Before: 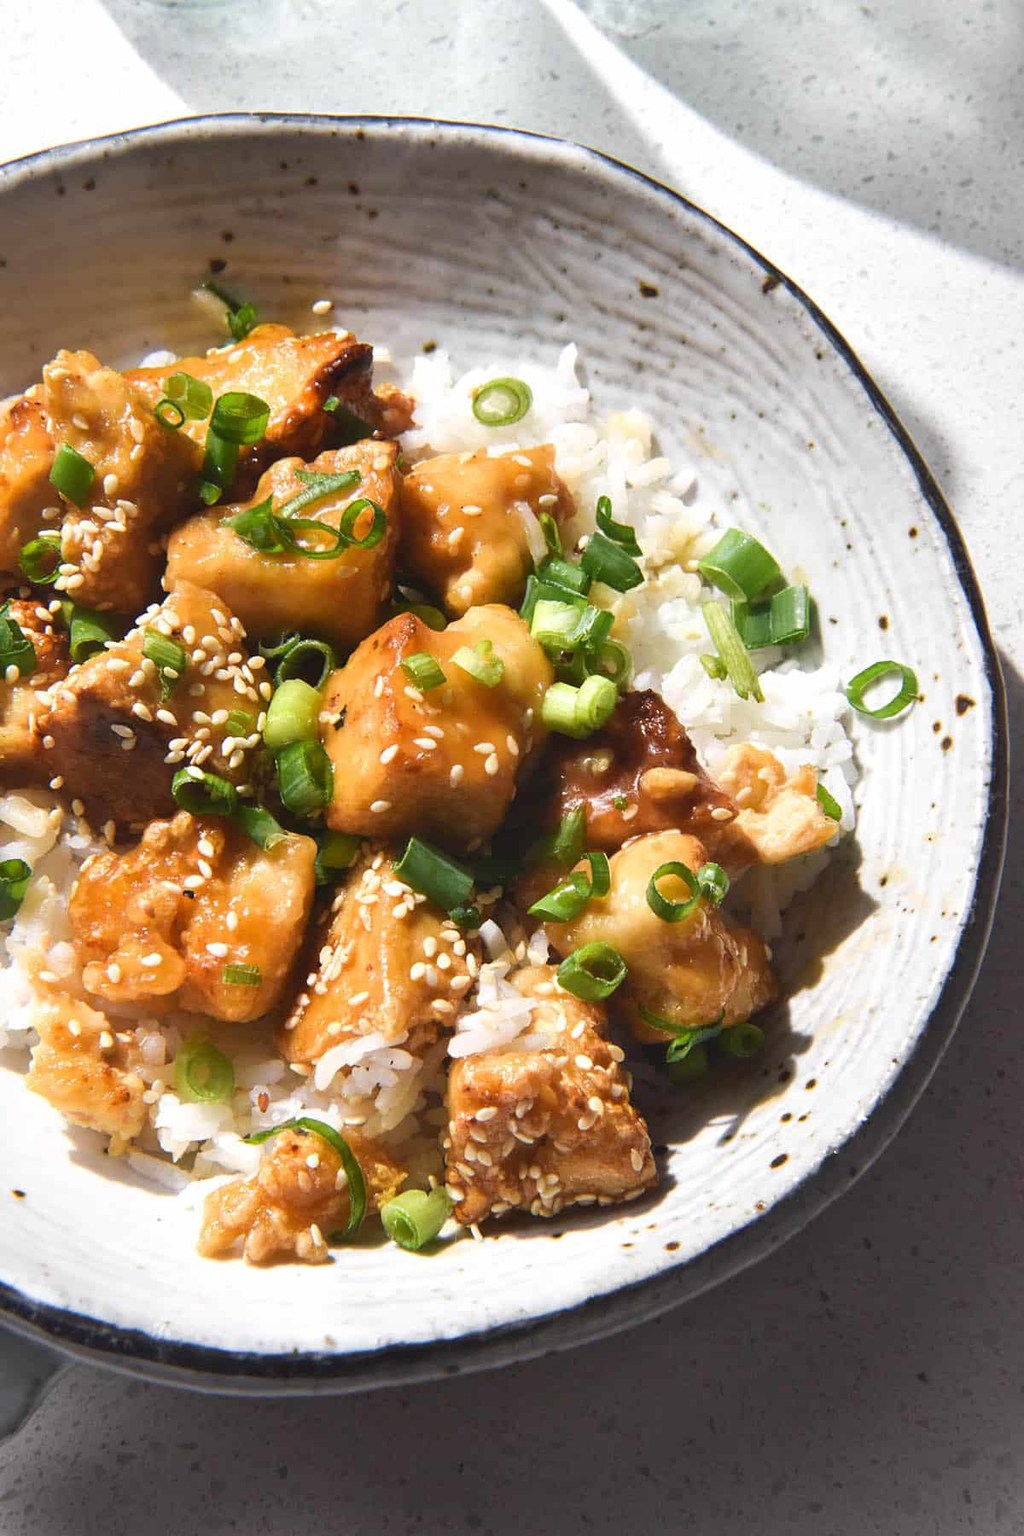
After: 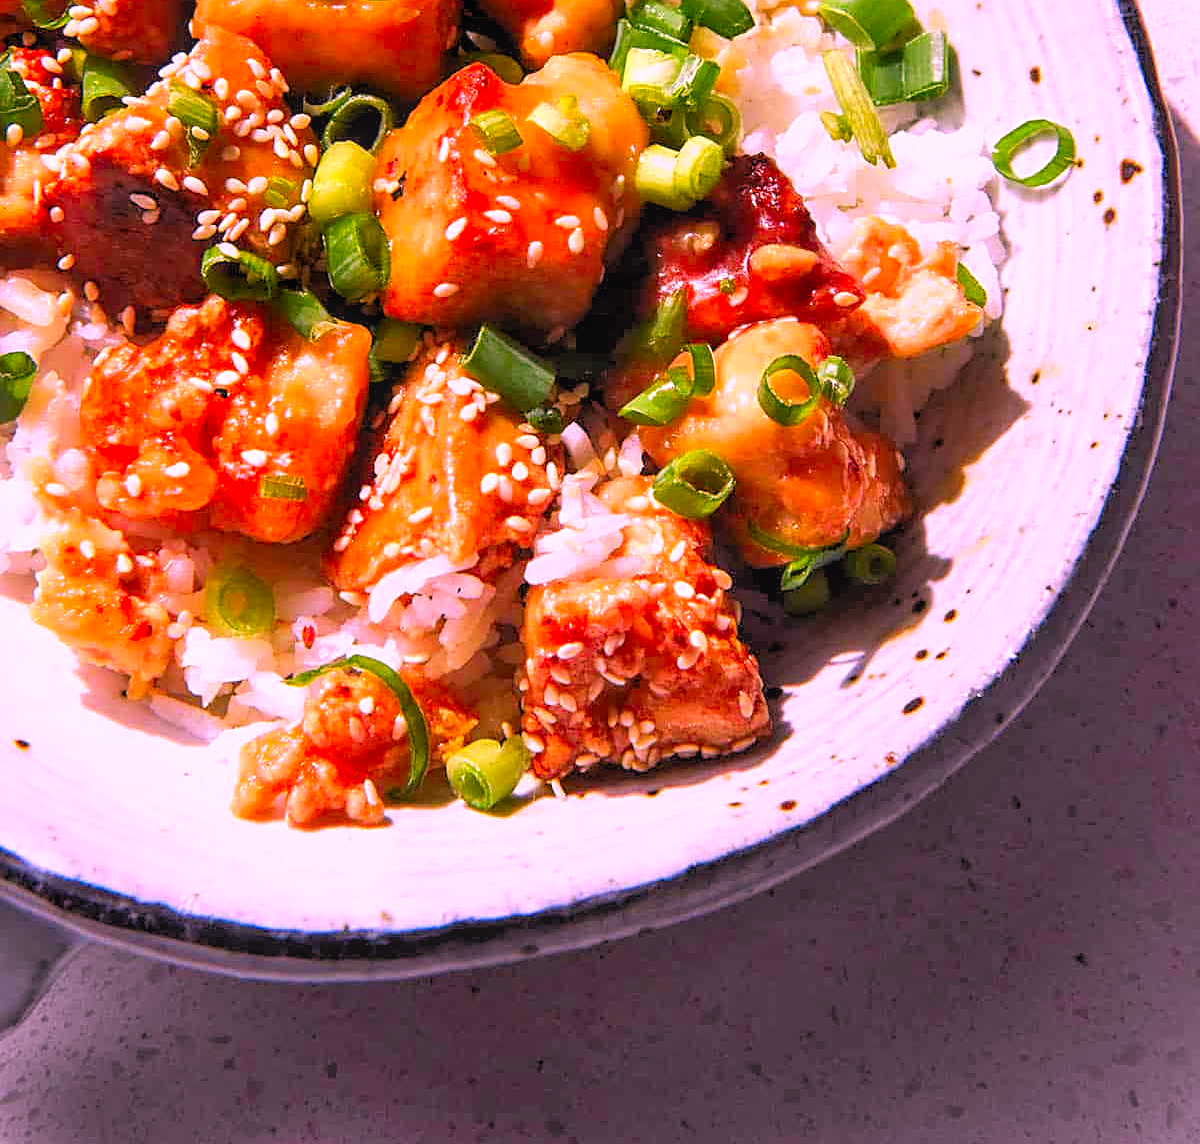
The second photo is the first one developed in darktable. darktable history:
sharpen: on, module defaults
color correction: highlights a* 19.5, highlights b* -11.53, saturation 1.69
crop and rotate: top 36.435%
rgb levels: levels [[0.013, 0.434, 0.89], [0, 0.5, 1], [0, 0.5, 1]]
local contrast: detail 115%
